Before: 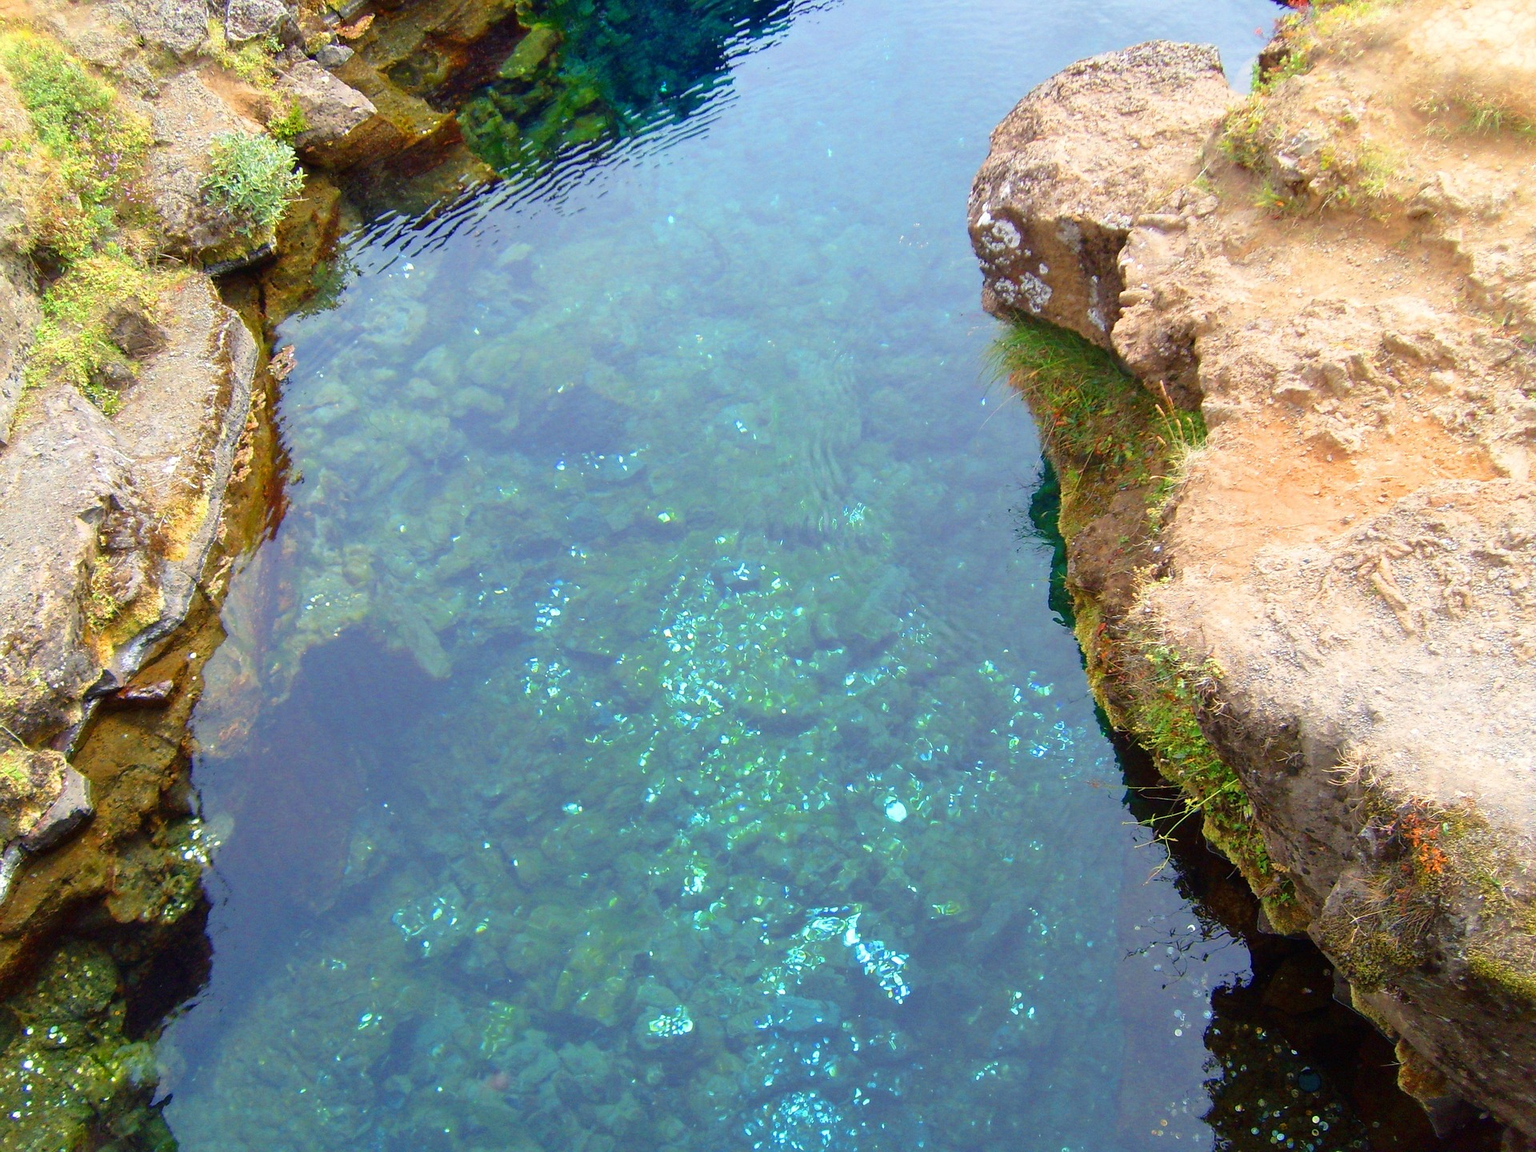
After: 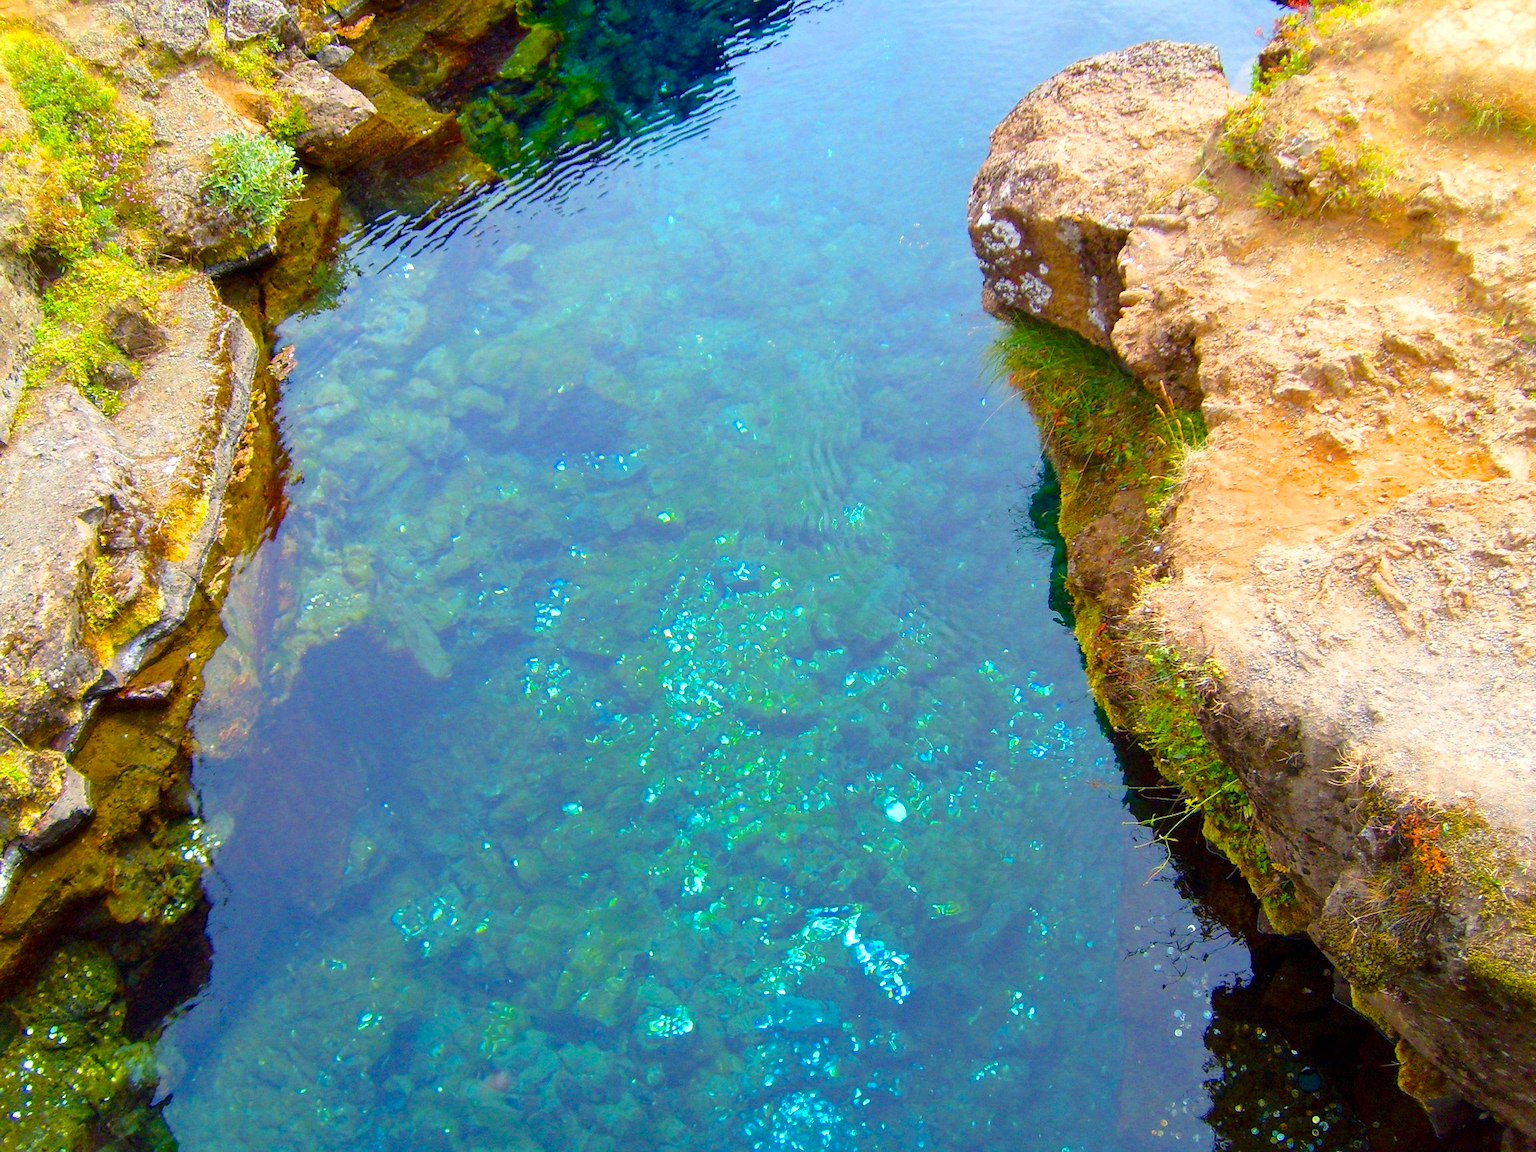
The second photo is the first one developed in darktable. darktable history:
local contrast: highlights 100%, shadows 100%, detail 120%, midtone range 0.2
color balance rgb: linear chroma grading › global chroma 15%, perceptual saturation grading › global saturation 30%
